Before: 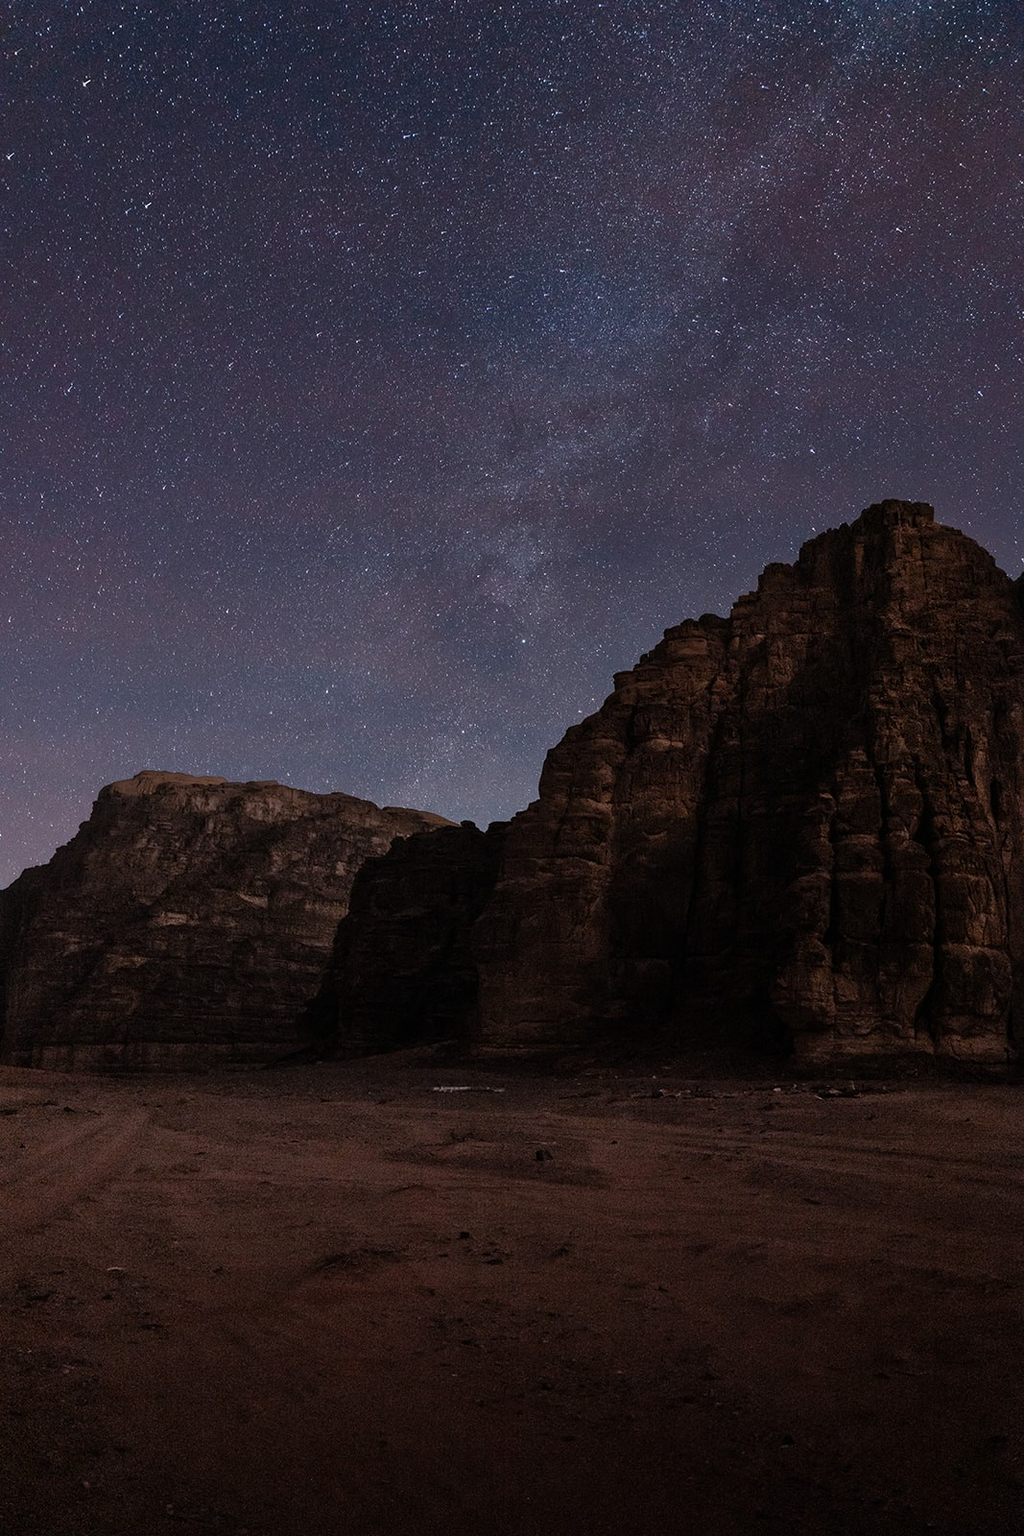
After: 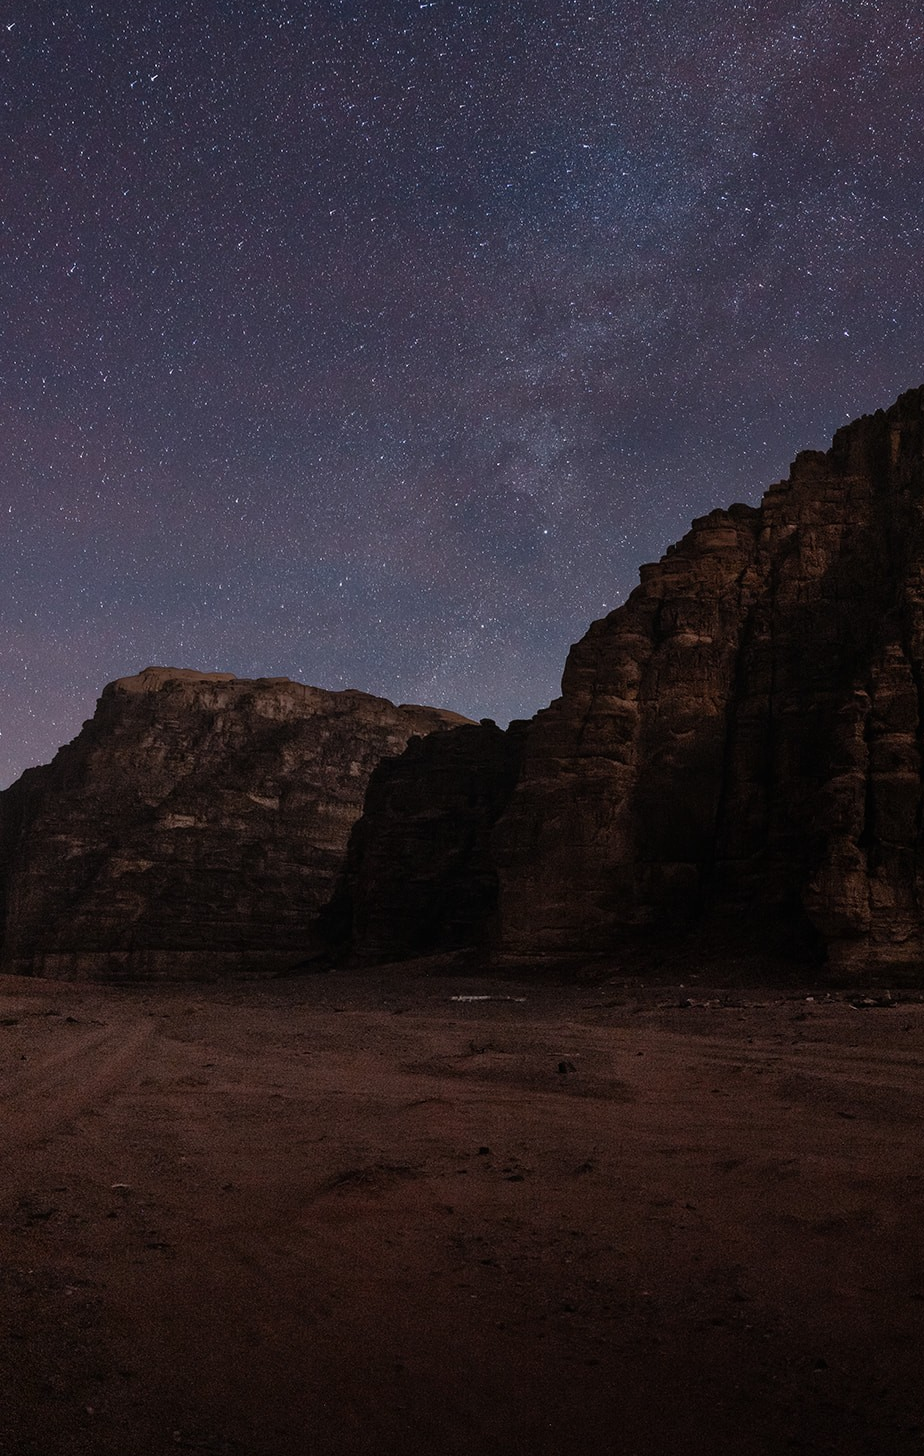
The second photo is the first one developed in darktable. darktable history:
crop: top 8.542%, right 12.7%, bottom 0%
local contrast: highlights 103%, shadows 76%, detail 96%
